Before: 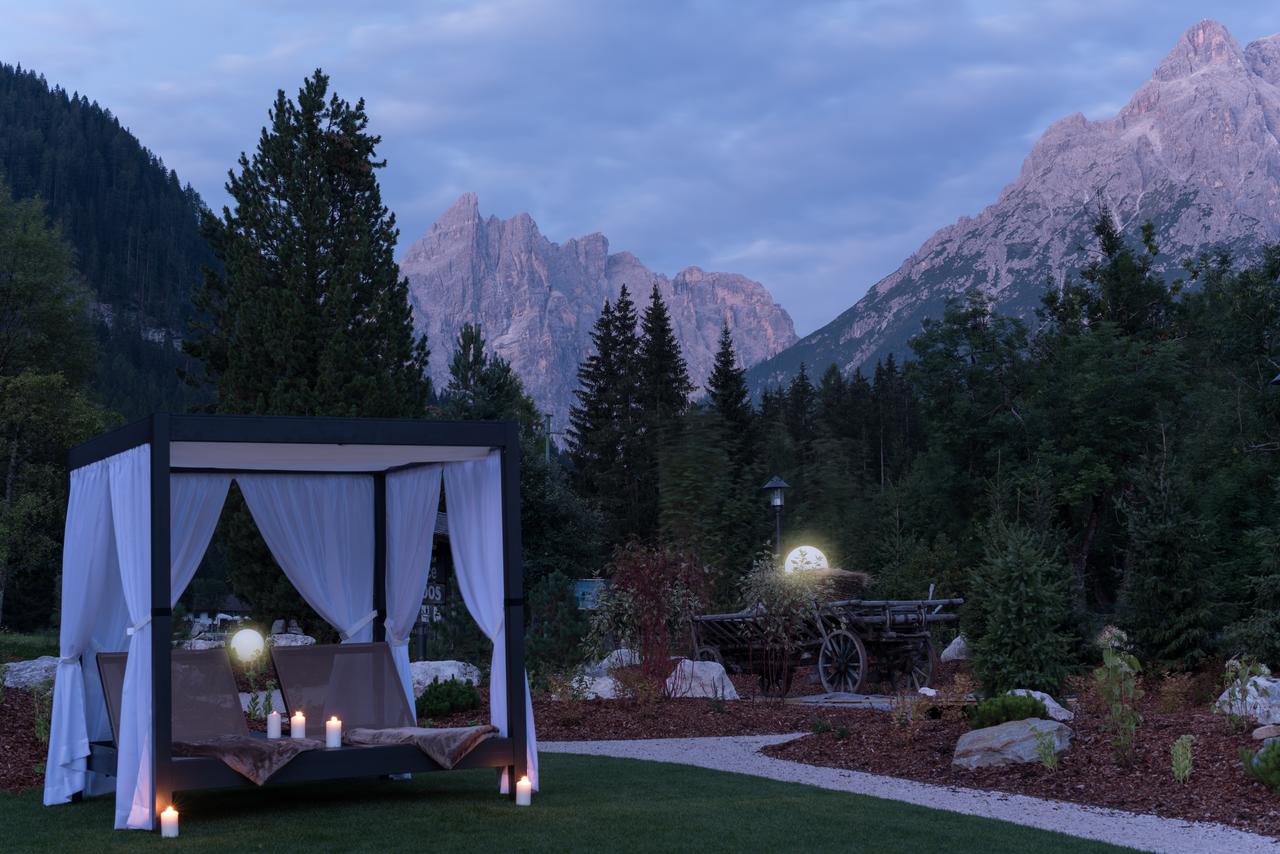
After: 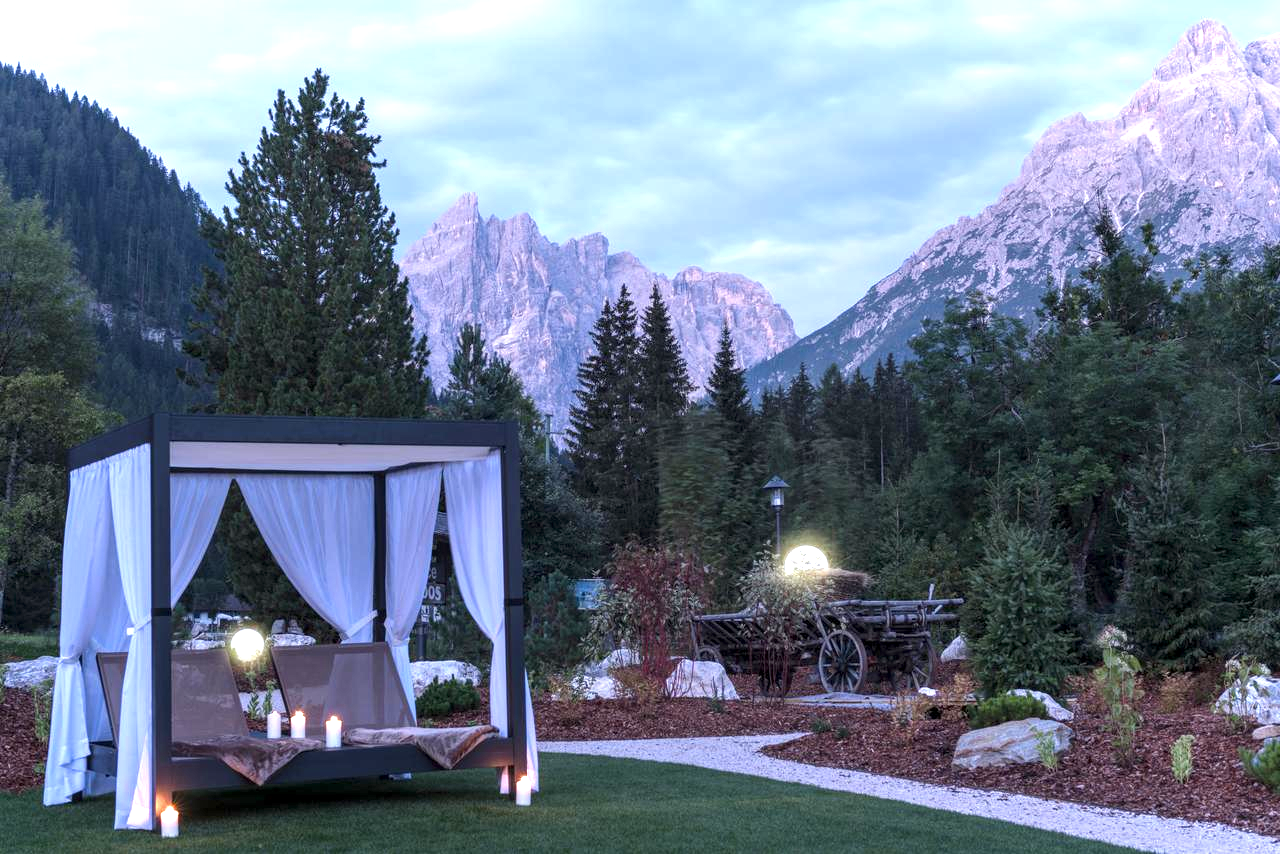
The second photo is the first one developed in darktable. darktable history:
color balance rgb: linear chroma grading › mid-tones 7.716%, perceptual saturation grading › global saturation -2.238%, perceptual saturation grading › highlights -7.085%, perceptual saturation grading › mid-tones 7.85%, perceptual saturation grading › shadows 4.055%
local contrast: on, module defaults
exposure: black level correction 0, exposure 1.439 EV, compensate highlight preservation false
